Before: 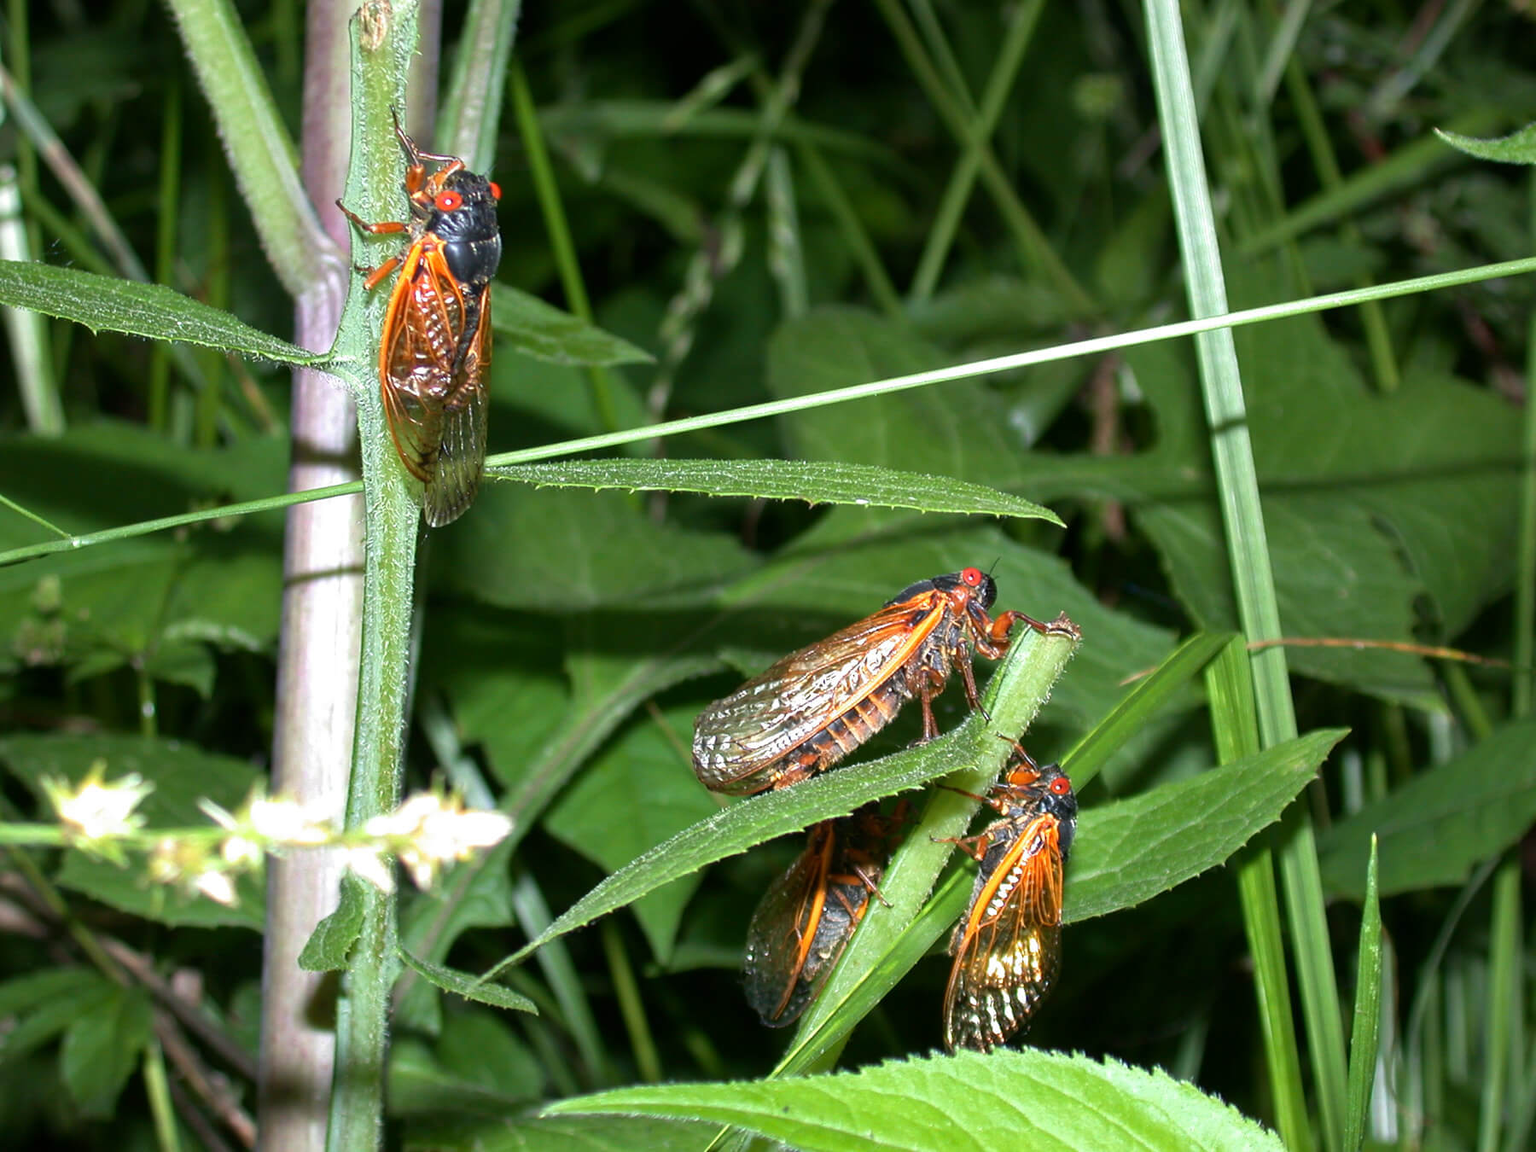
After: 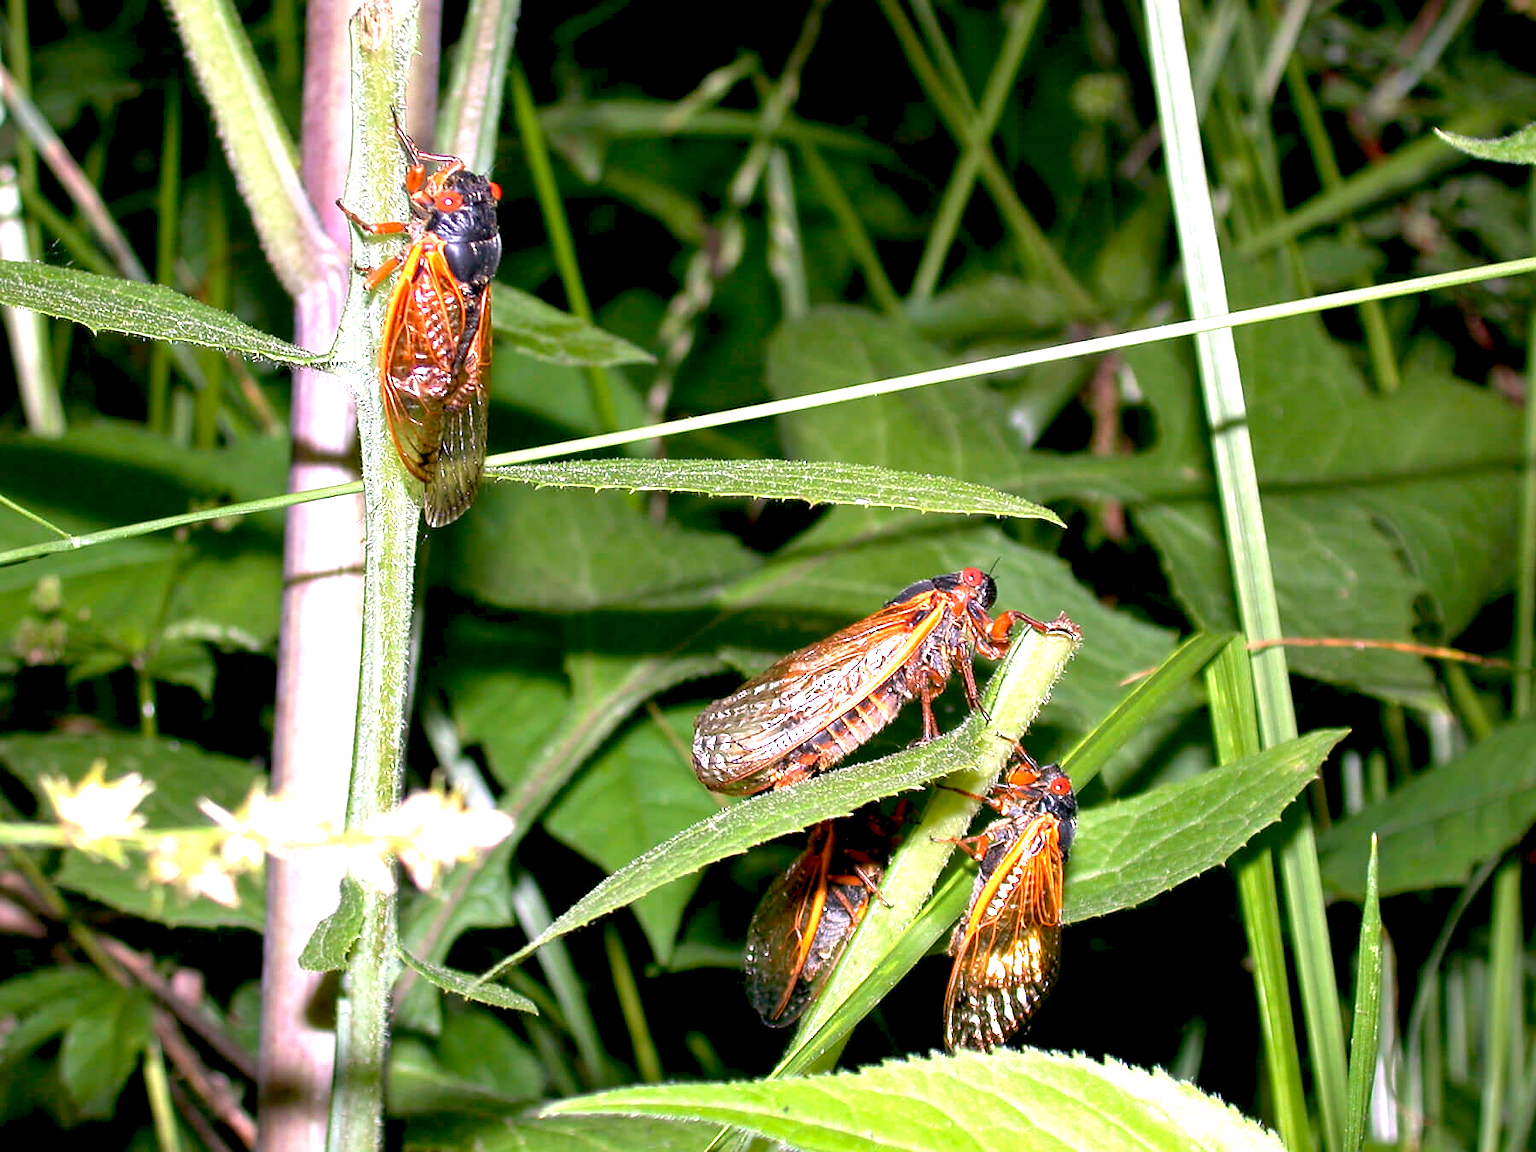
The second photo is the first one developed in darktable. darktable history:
exposure: black level correction 0.012, exposure 0.7 EV, compensate exposure bias true, compensate highlight preservation false
sharpen: radius 0.969, amount 0.604
levels: mode automatic, black 0.023%, white 99.97%, levels [0.062, 0.494, 0.925]
white balance: red 1.188, blue 1.11
